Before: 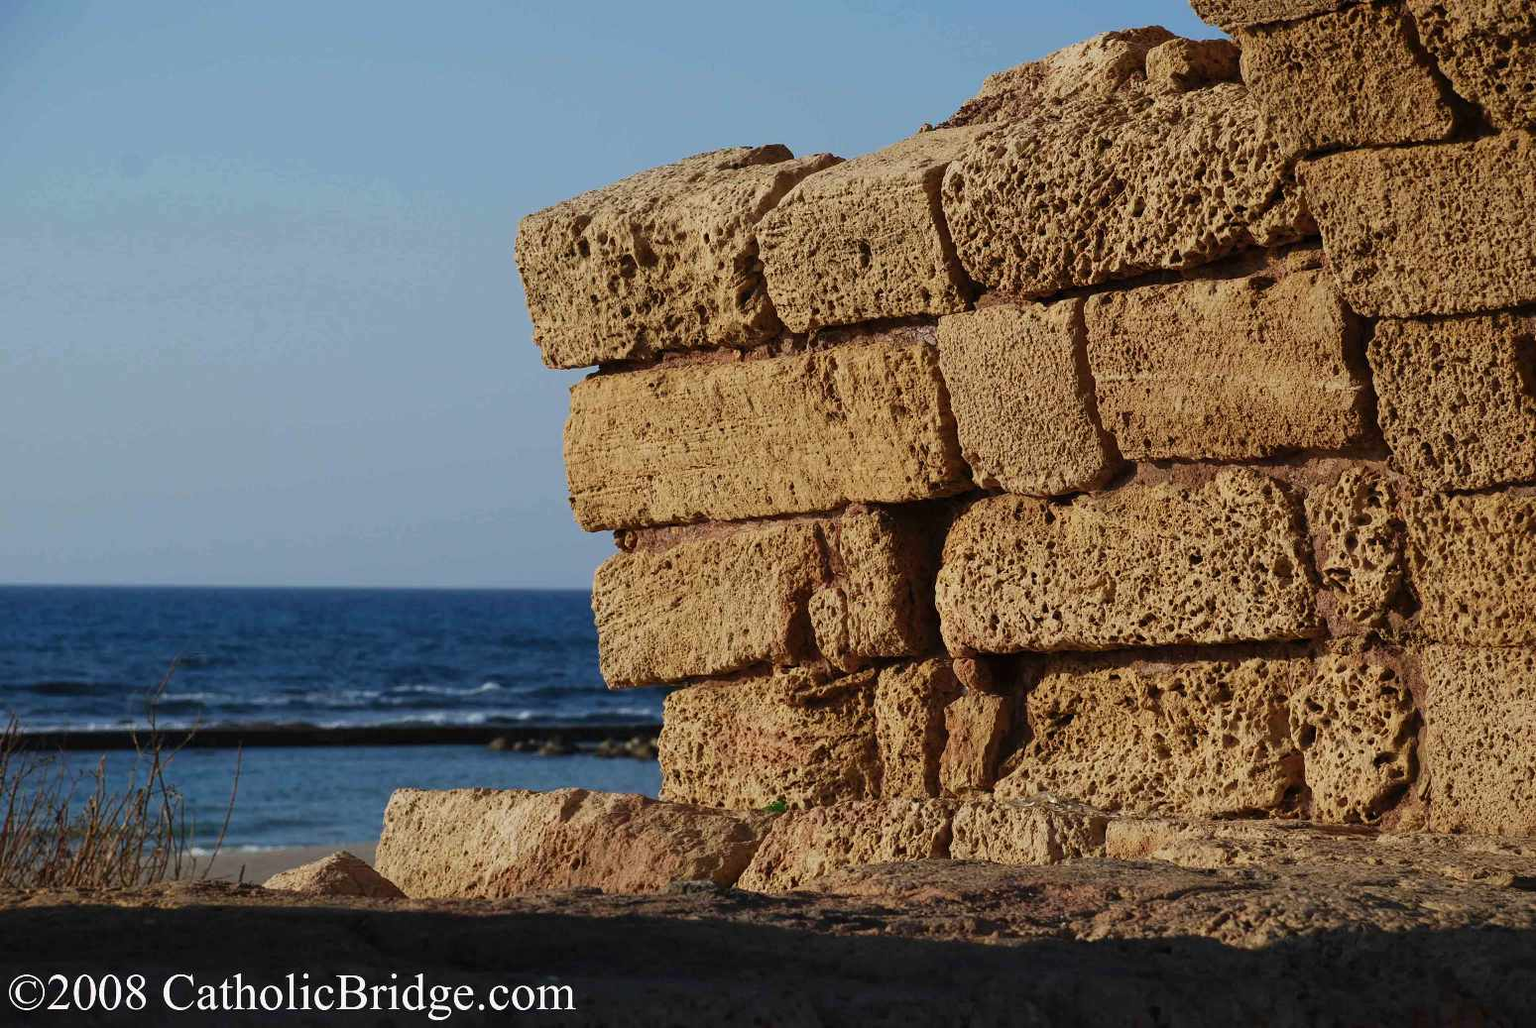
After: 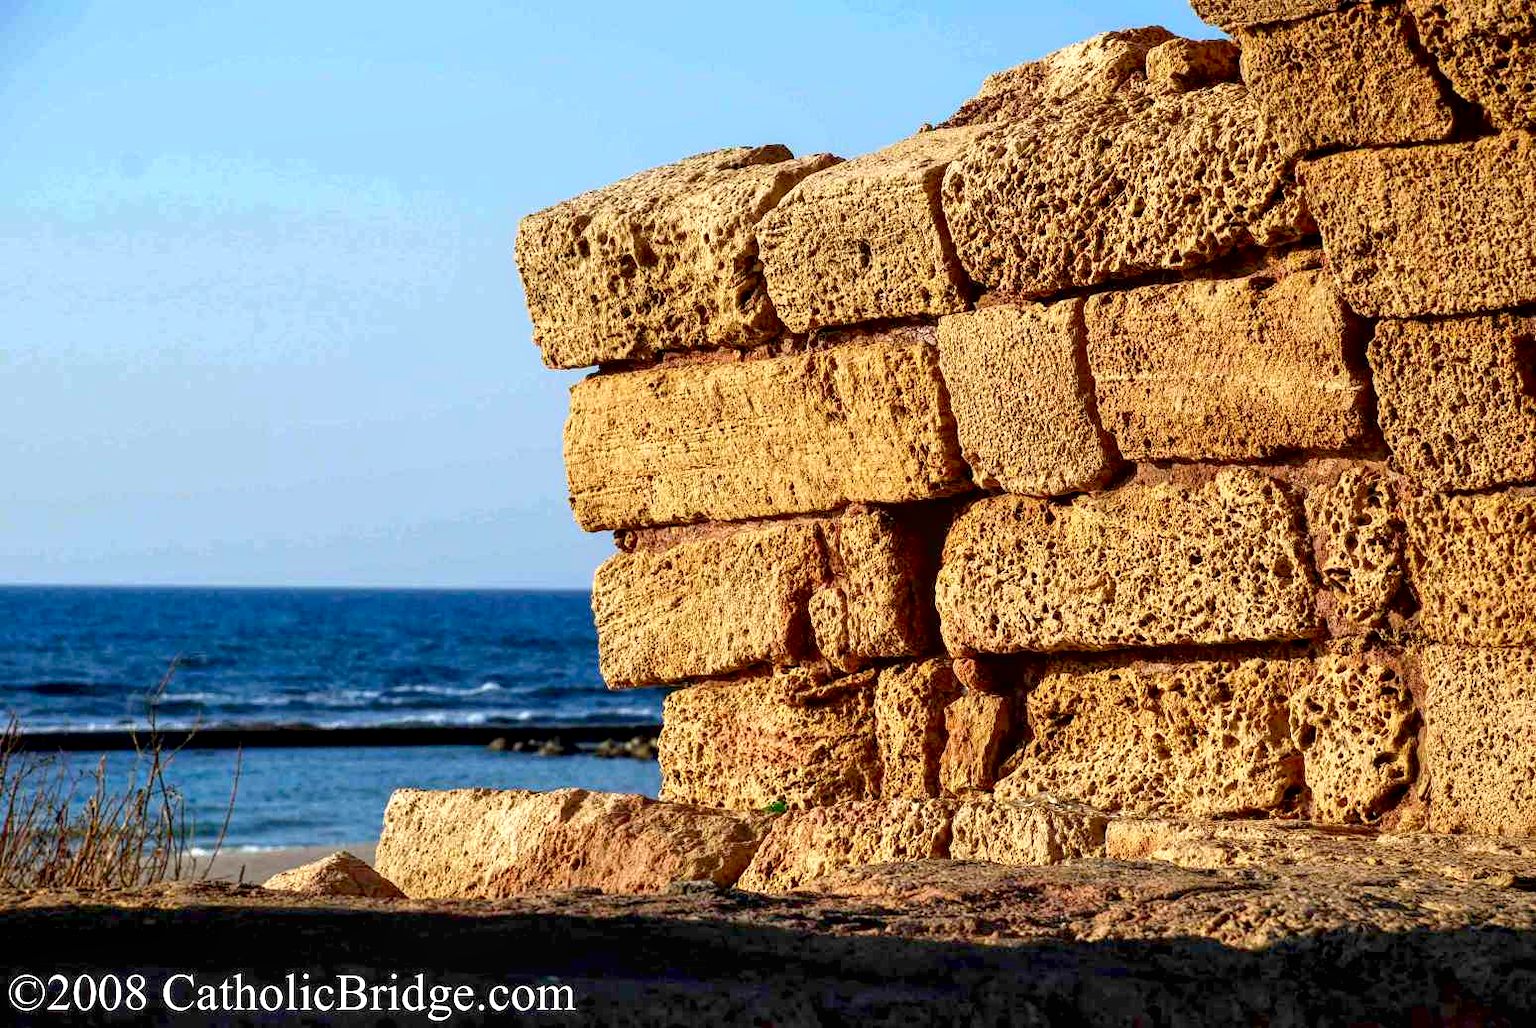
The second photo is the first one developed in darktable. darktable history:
exposure: black level correction 0.008, exposure 0.979 EV, compensate highlight preservation false
contrast brightness saturation: contrast 0.04, saturation 0.16
local contrast: on, module defaults
